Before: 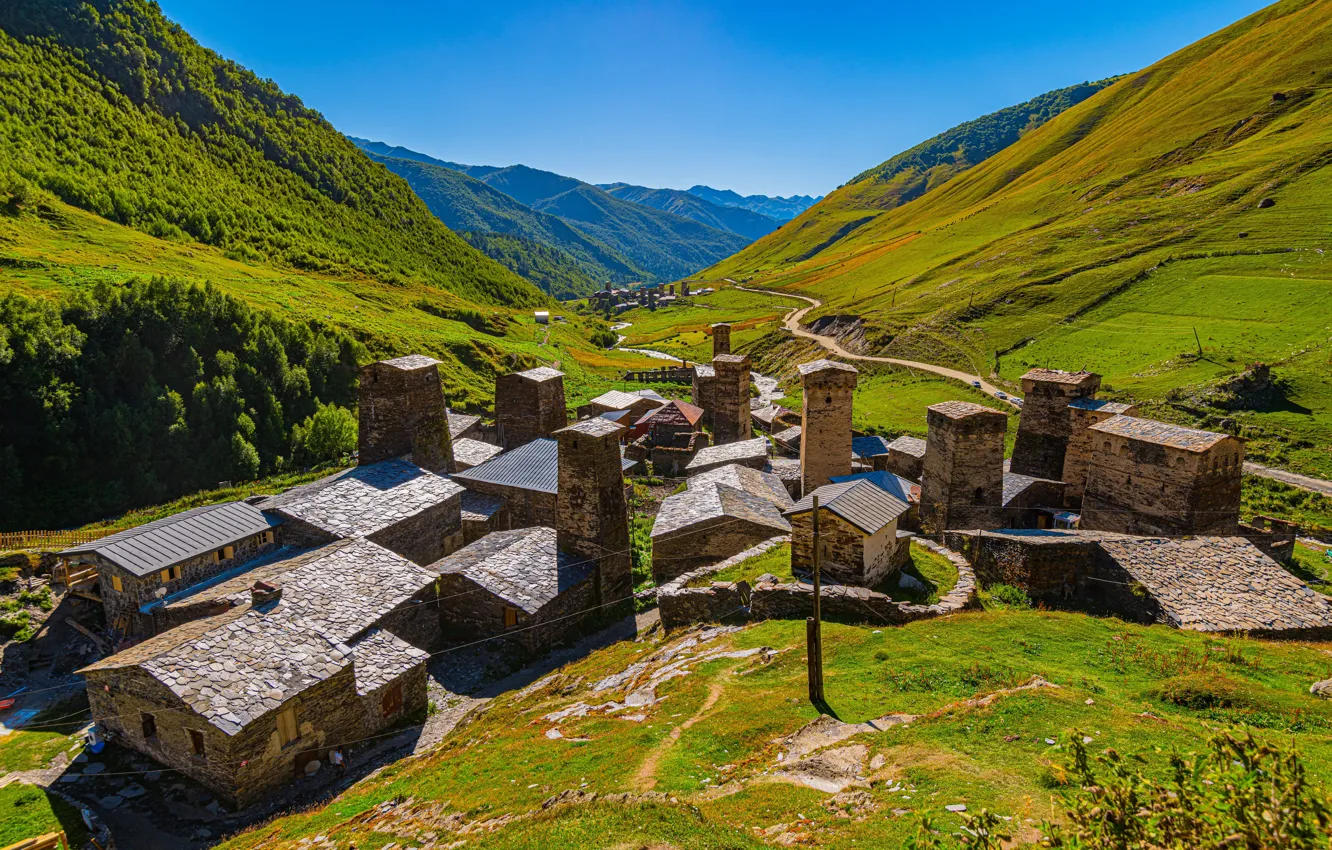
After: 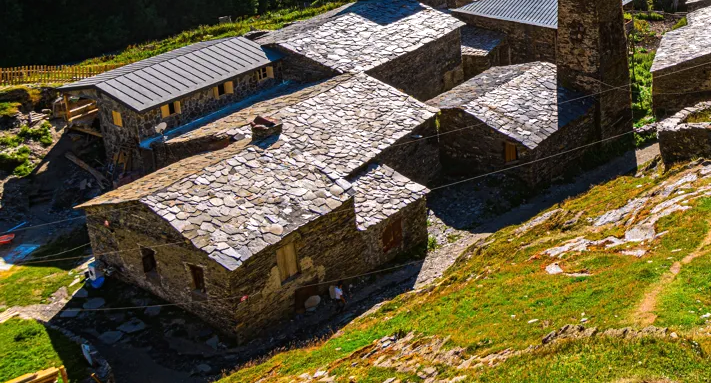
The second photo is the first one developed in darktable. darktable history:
tone equalizer: -8 EV -0.417 EV, -7 EV -0.389 EV, -6 EV -0.333 EV, -5 EV -0.222 EV, -3 EV 0.222 EV, -2 EV 0.333 EV, -1 EV 0.389 EV, +0 EV 0.417 EV, edges refinement/feathering 500, mask exposure compensation -1.57 EV, preserve details no
crop and rotate: top 54.778%, right 46.61%, bottom 0.159%
